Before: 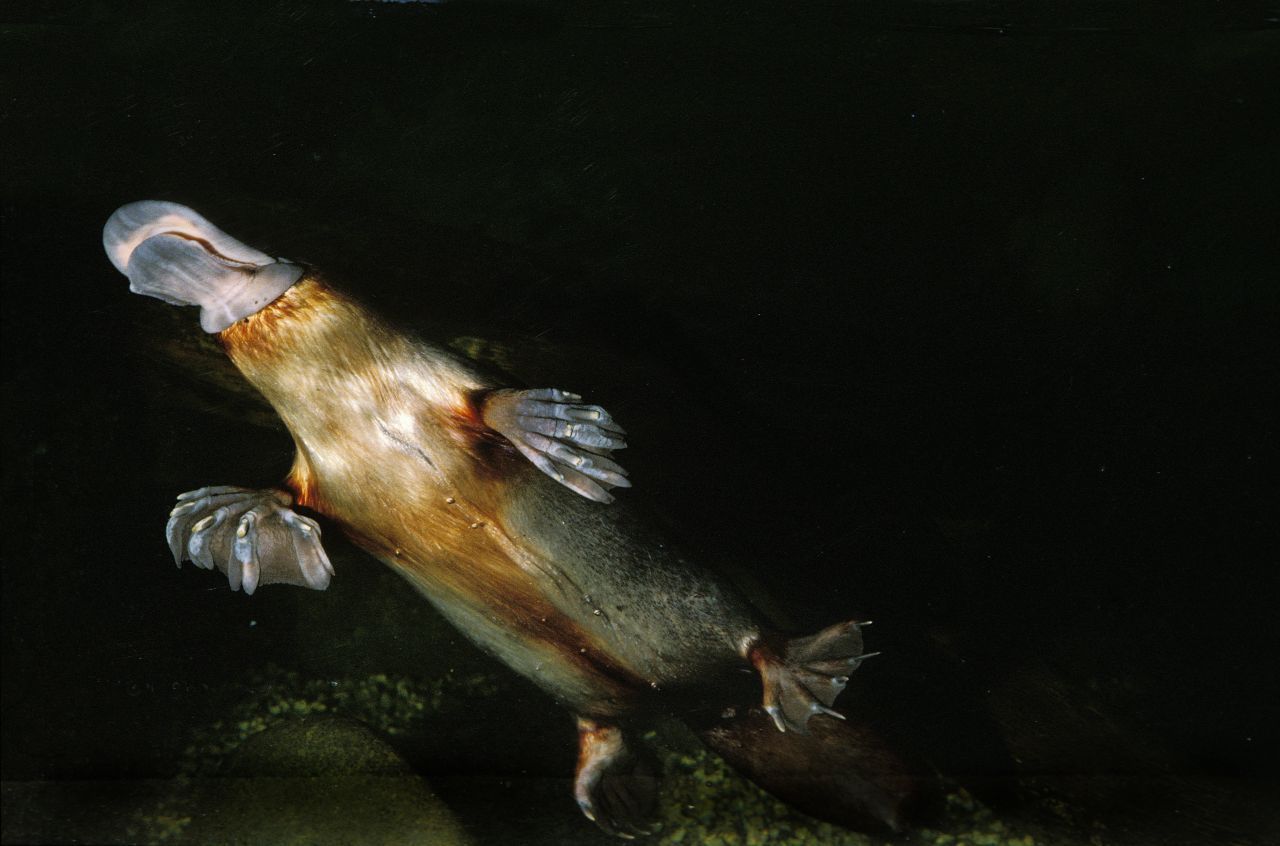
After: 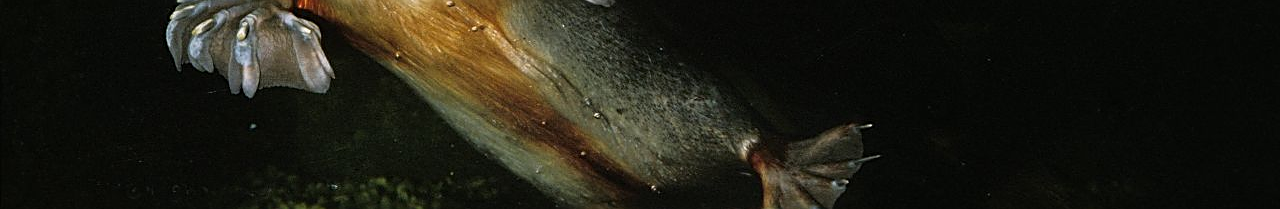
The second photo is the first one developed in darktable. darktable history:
sharpen: on, module defaults
crop and rotate: top 58.854%, bottom 16.369%
tone equalizer: on, module defaults
